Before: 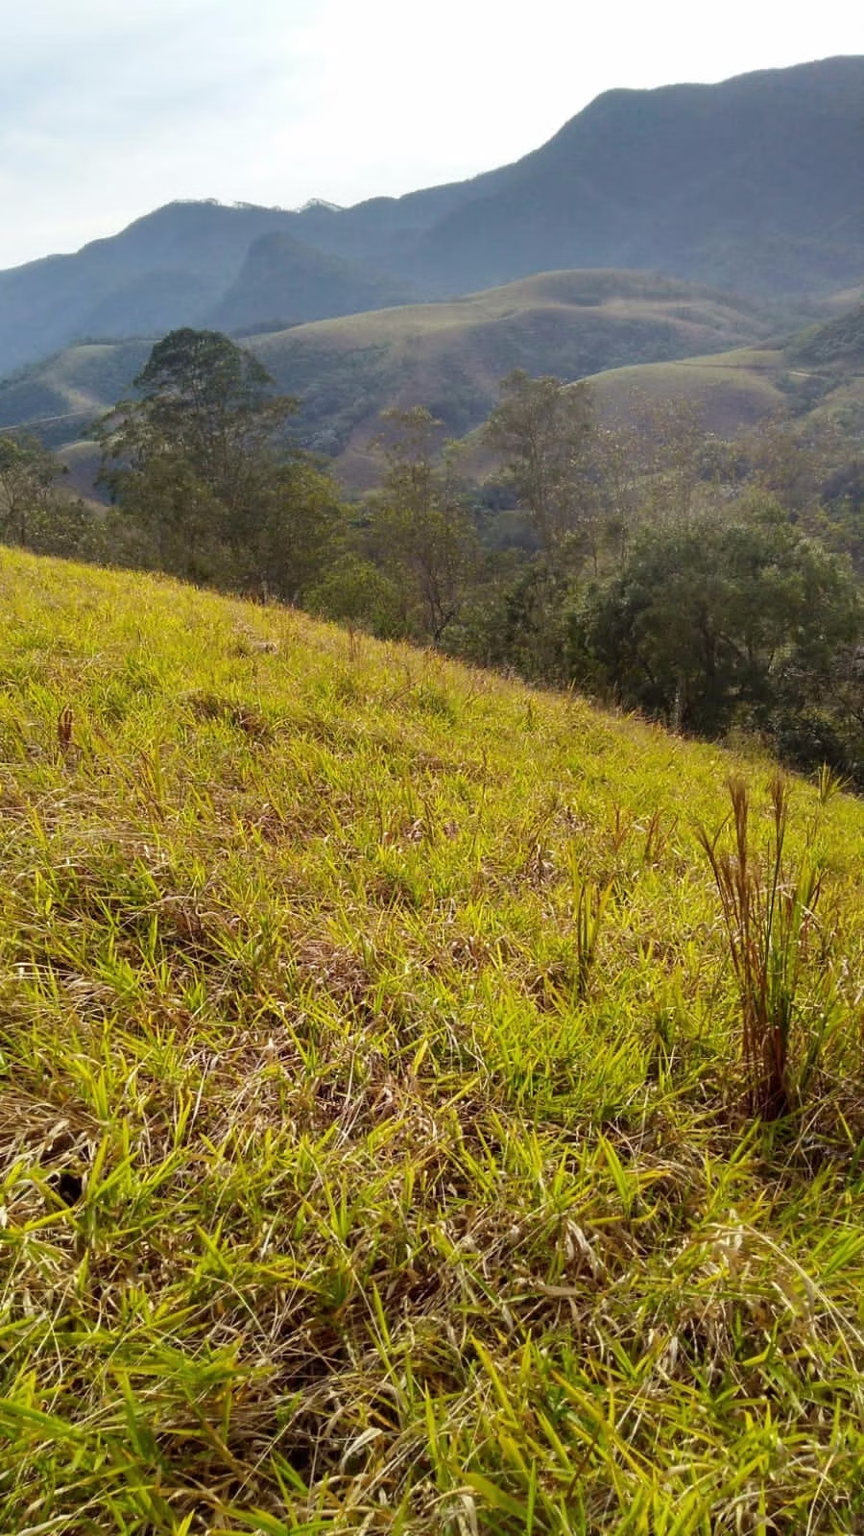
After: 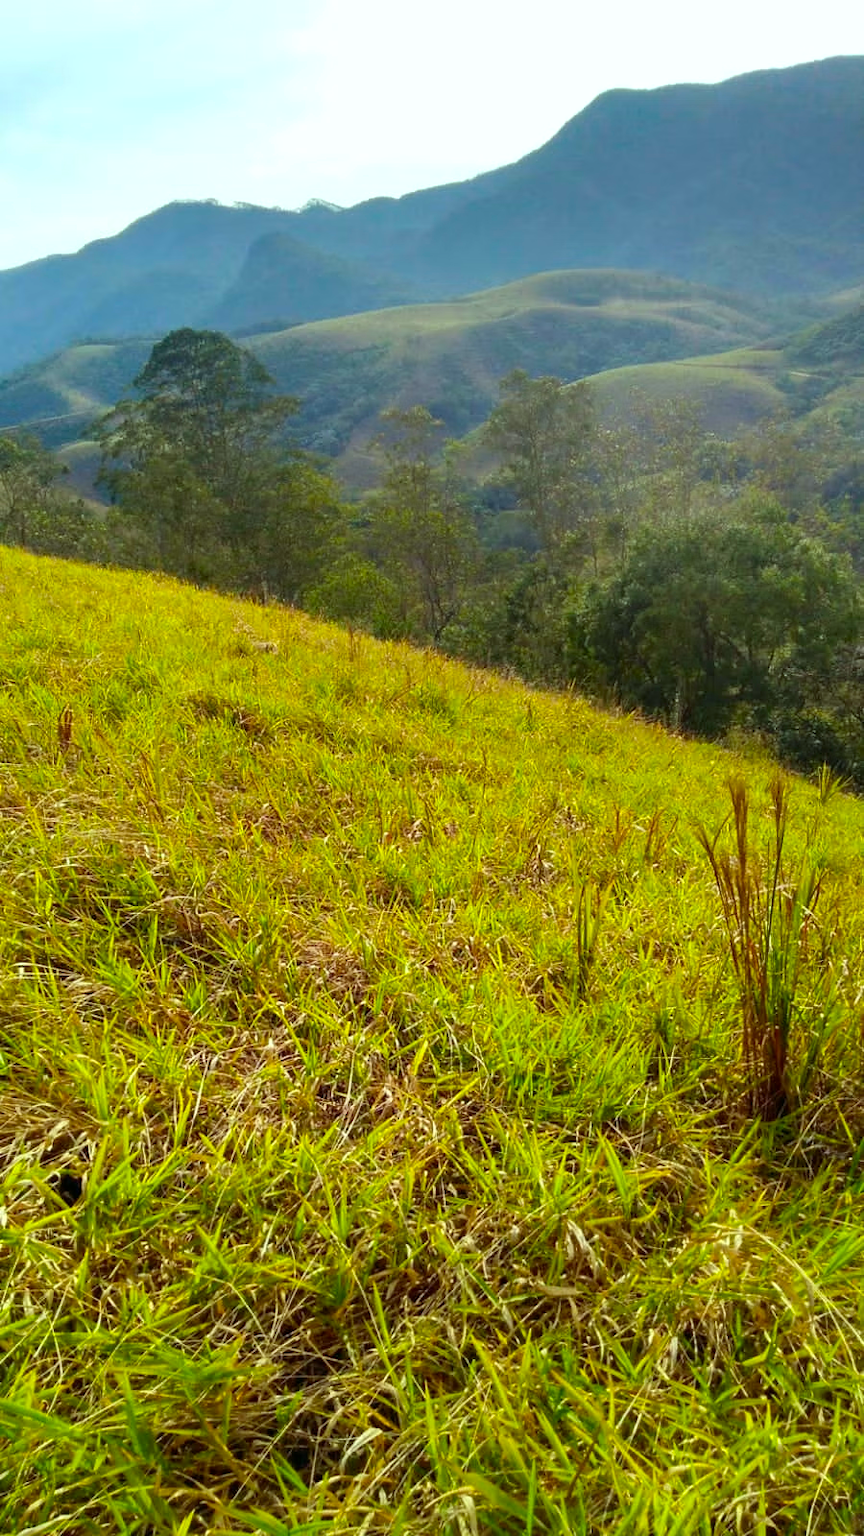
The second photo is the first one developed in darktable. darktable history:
exposure: exposure 0.203 EV, compensate highlight preservation false
color correction: highlights a* -7.52, highlights b* 1.55, shadows a* -3.78, saturation 1.39
